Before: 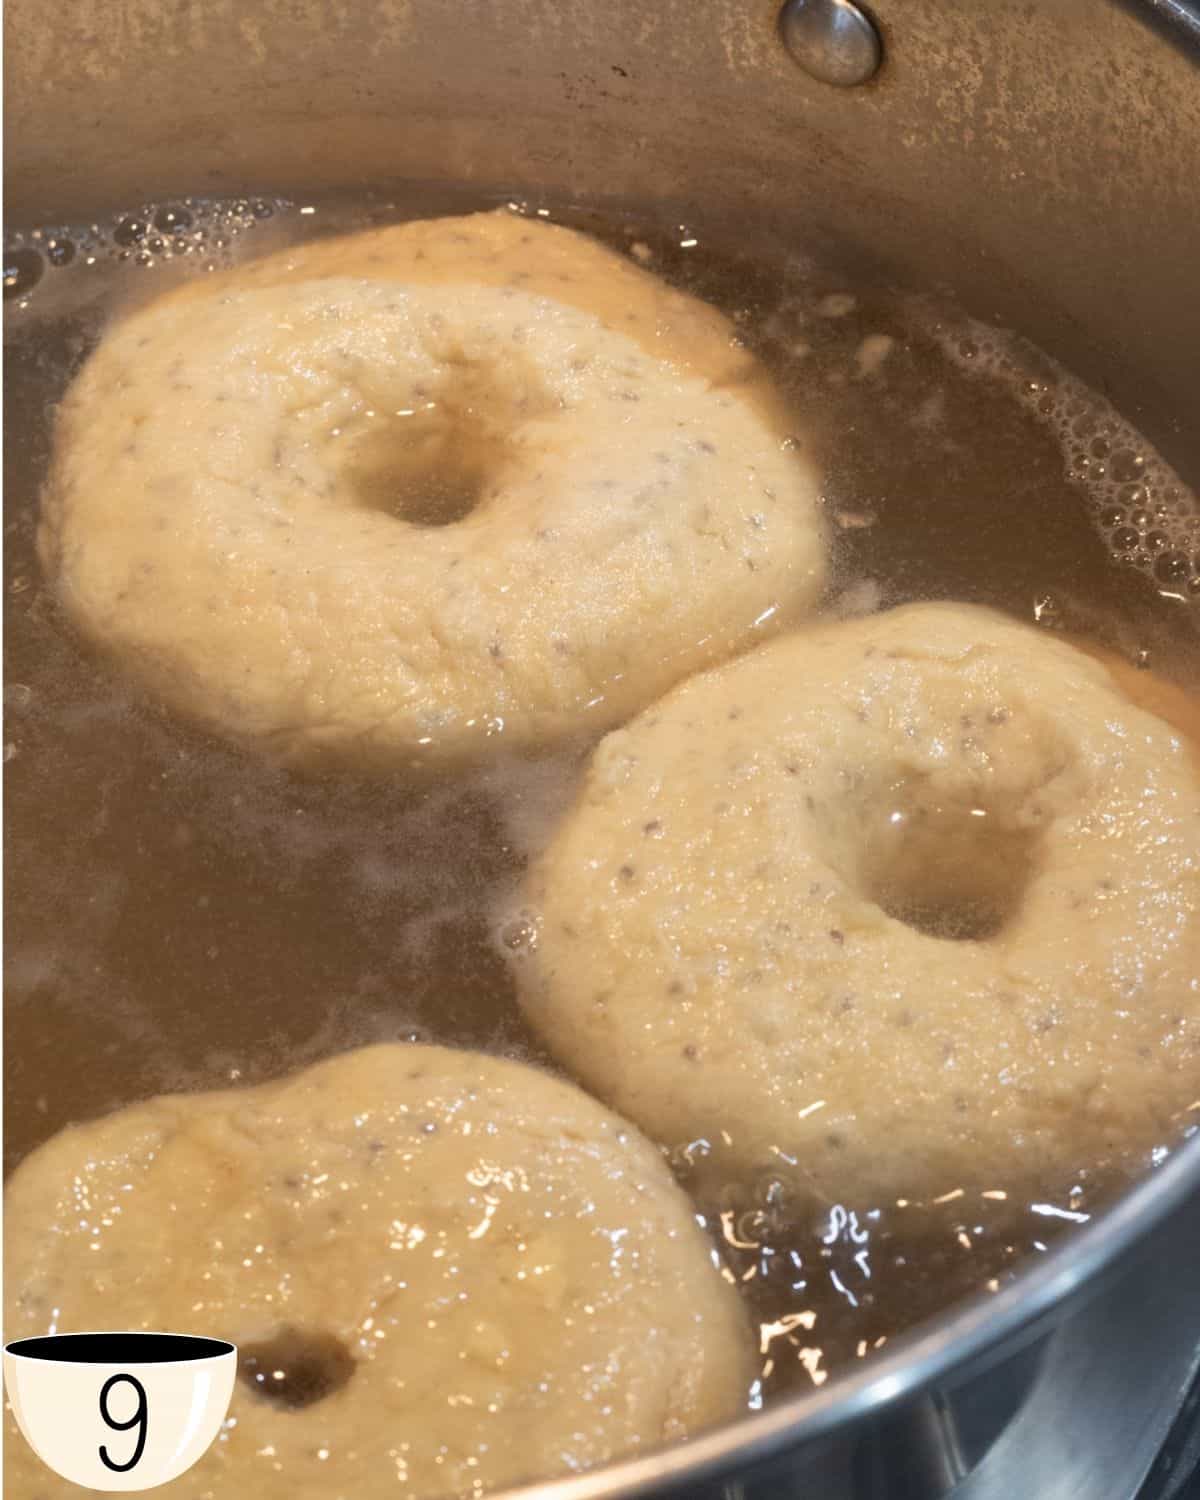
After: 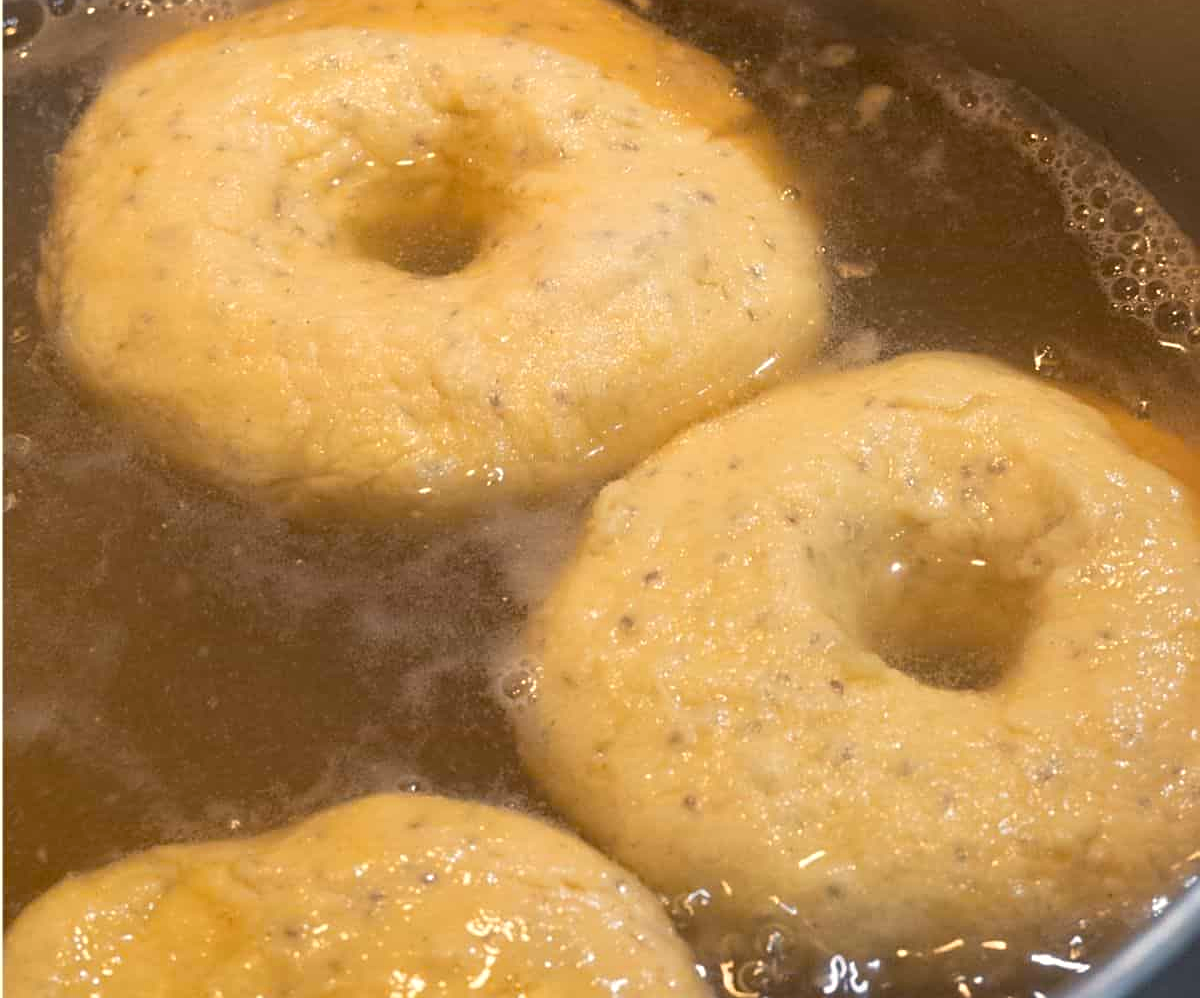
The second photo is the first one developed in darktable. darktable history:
sharpen: on, module defaults
color balance rgb: highlights gain › chroma 2.237%, highlights gain › hue 75.1°, perceptual saturation grading › global saturation 29.5%
crop: top 16.69%, bottom 16.753%
exposure: exposure 0.082 EV, compensate highlight preservation false
